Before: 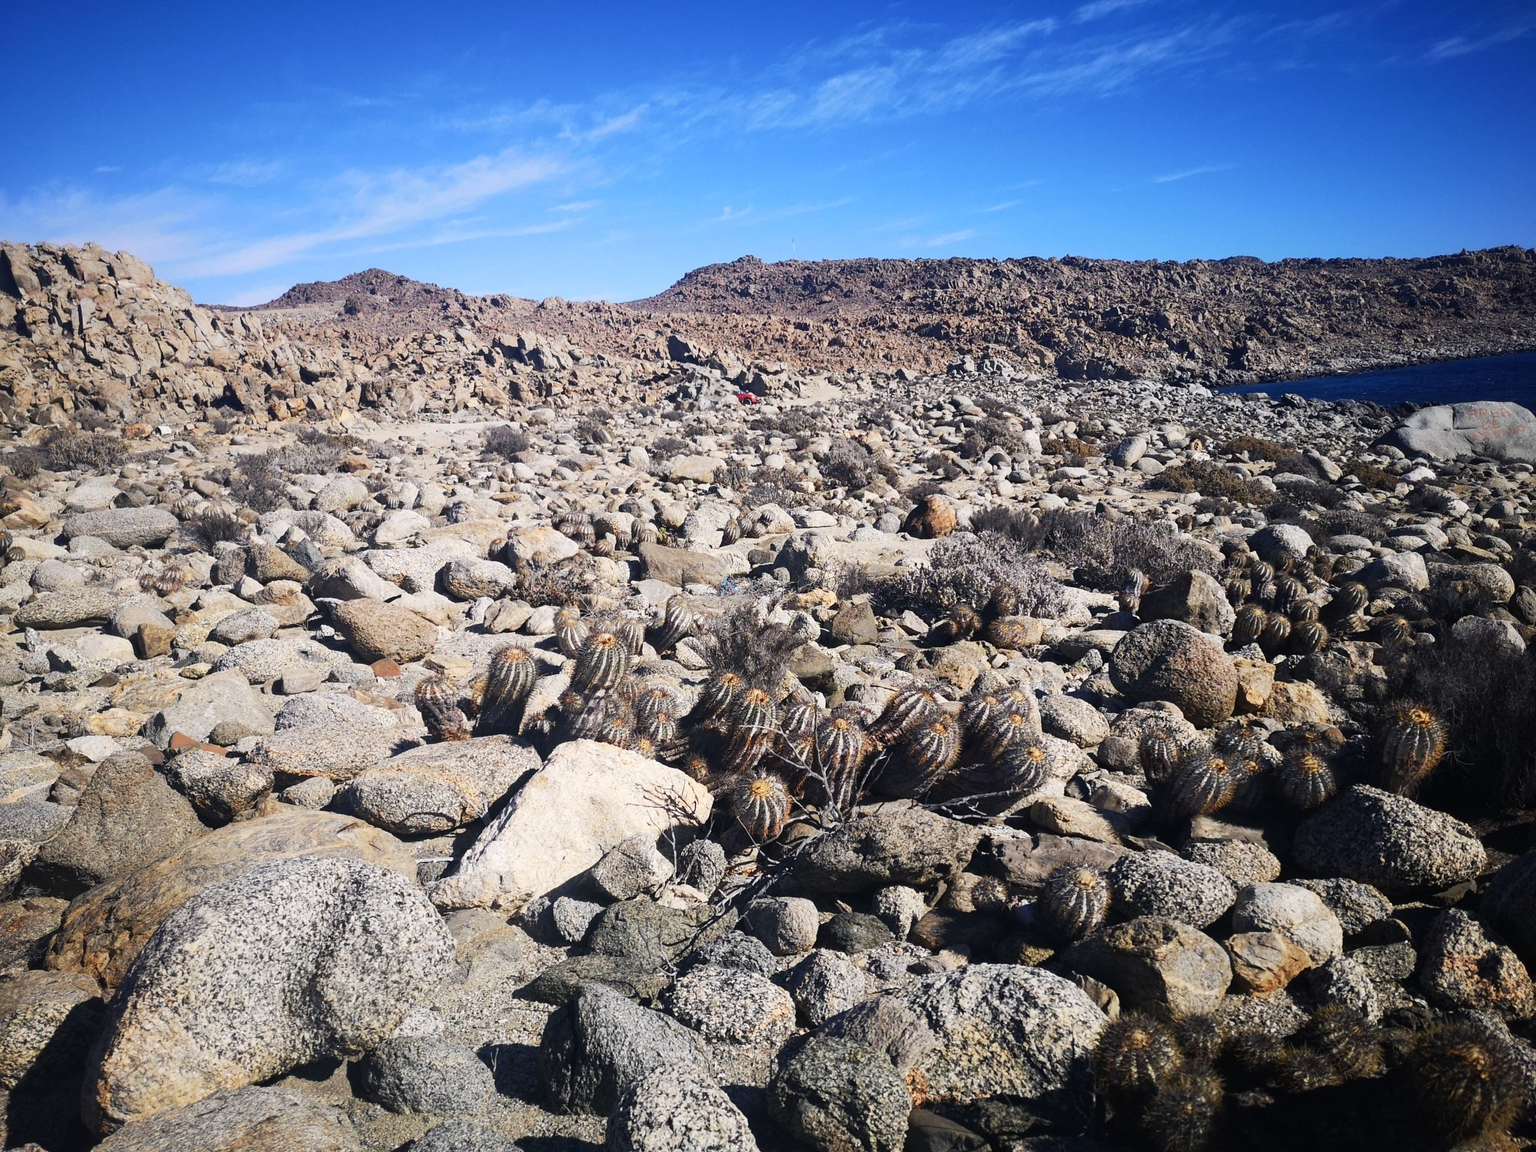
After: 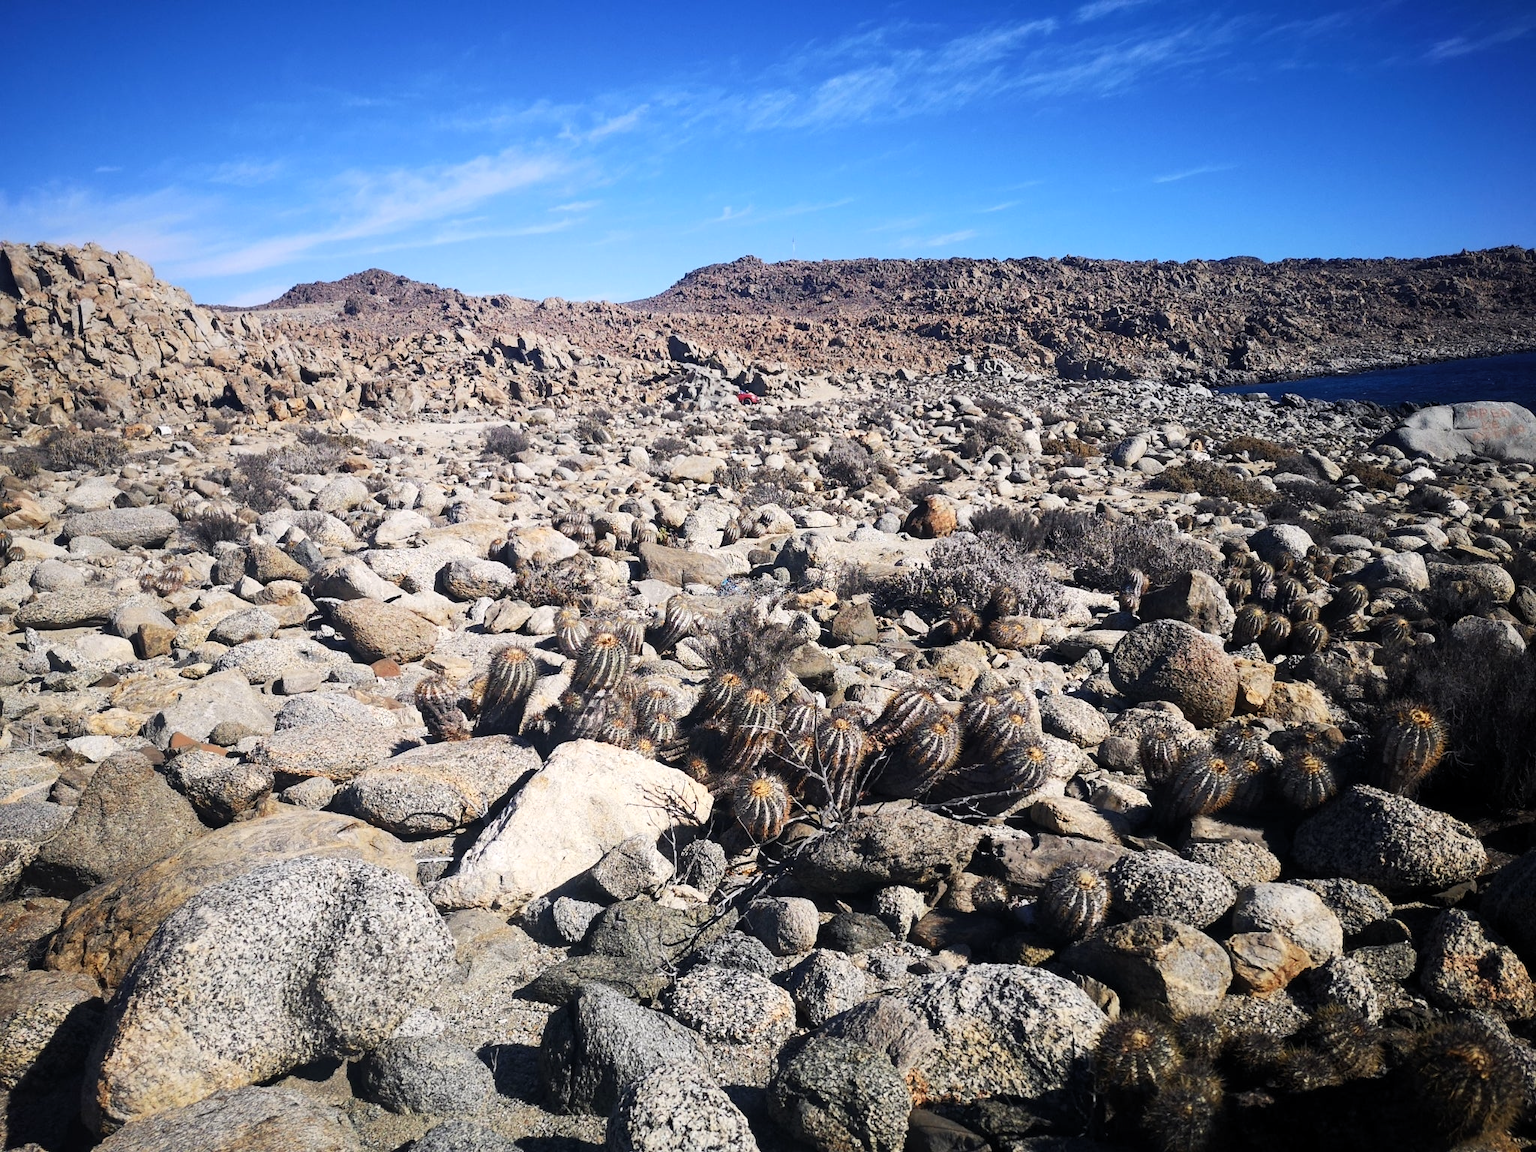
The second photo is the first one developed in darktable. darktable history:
levels: black 3.77%, levels [0.016, 0.492, 0.969]
